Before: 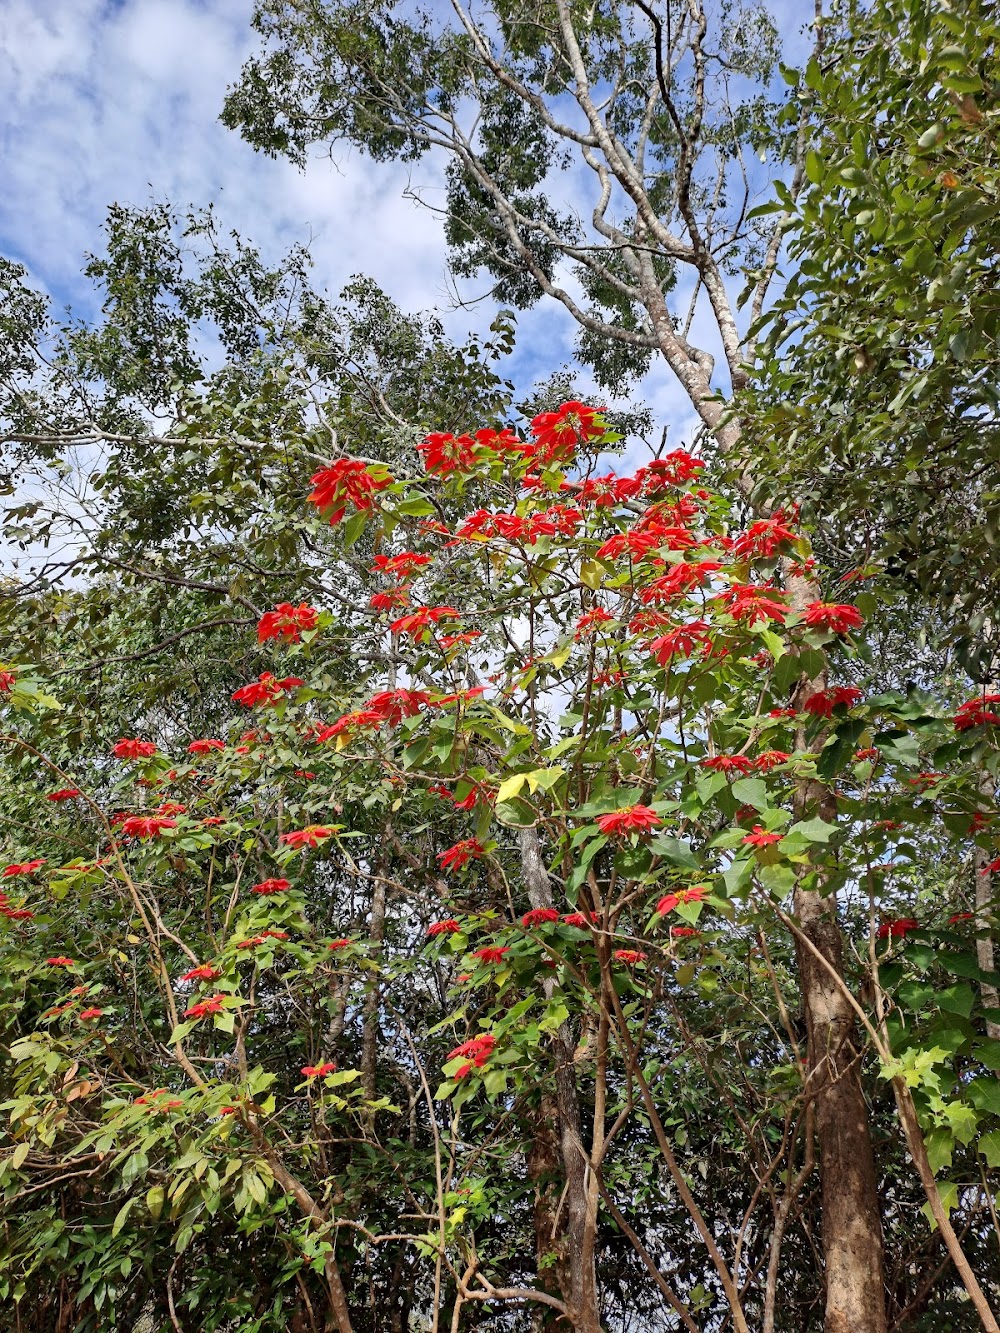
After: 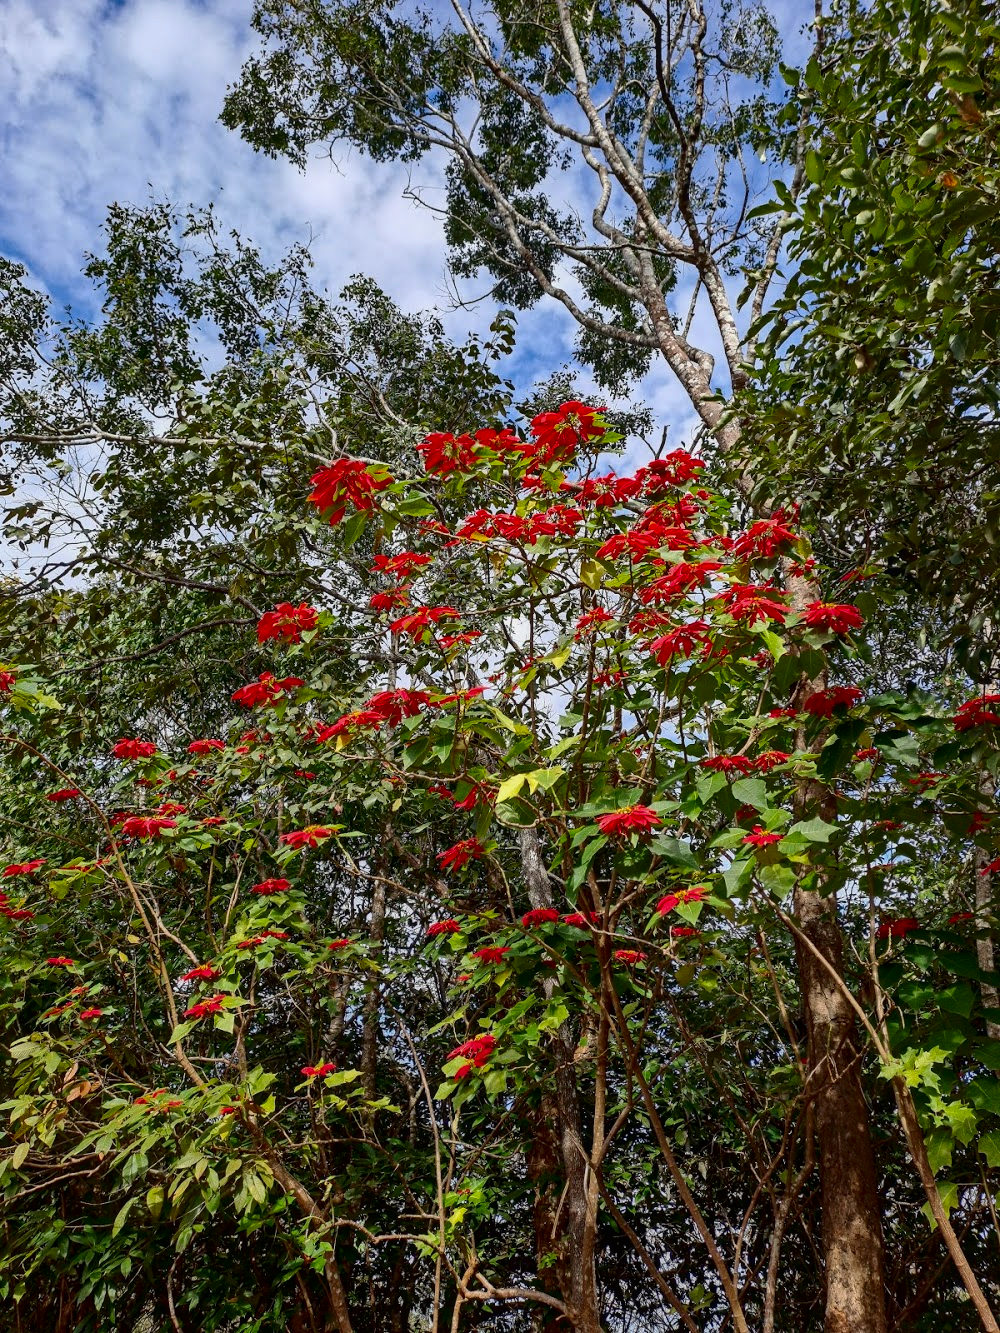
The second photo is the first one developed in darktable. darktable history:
local contrast: detail 110%
tone equalizer: luminance estimator HSV value / RGB max
contrast brightness saturation: contrast 0.135, brightness -0.23, saturation 0.145
